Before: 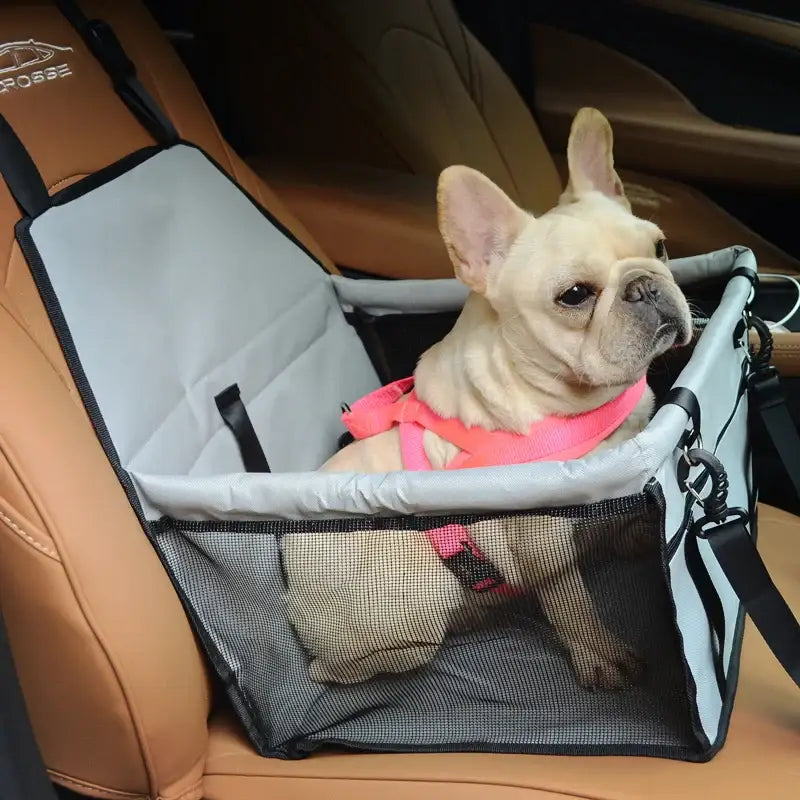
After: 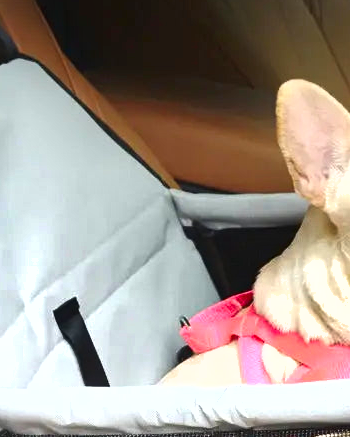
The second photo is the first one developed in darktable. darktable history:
crop: left 20.224%, top 10.816%, right 35.932%, bottom 34.506%
contrast equalizer: octaves 7, y [[0.439, 0.44, 0.442, 0.457, 0.493, 0.498], [0.5 ×6], [0.5 ×6], [0 ×6], [0 ×6]]
exposure: black level correction 0, exposure 0.951 EV, compensate highlight preservation false
shadows and highlights: shadows 20.98, highlights -81.9, soften with gaussian
